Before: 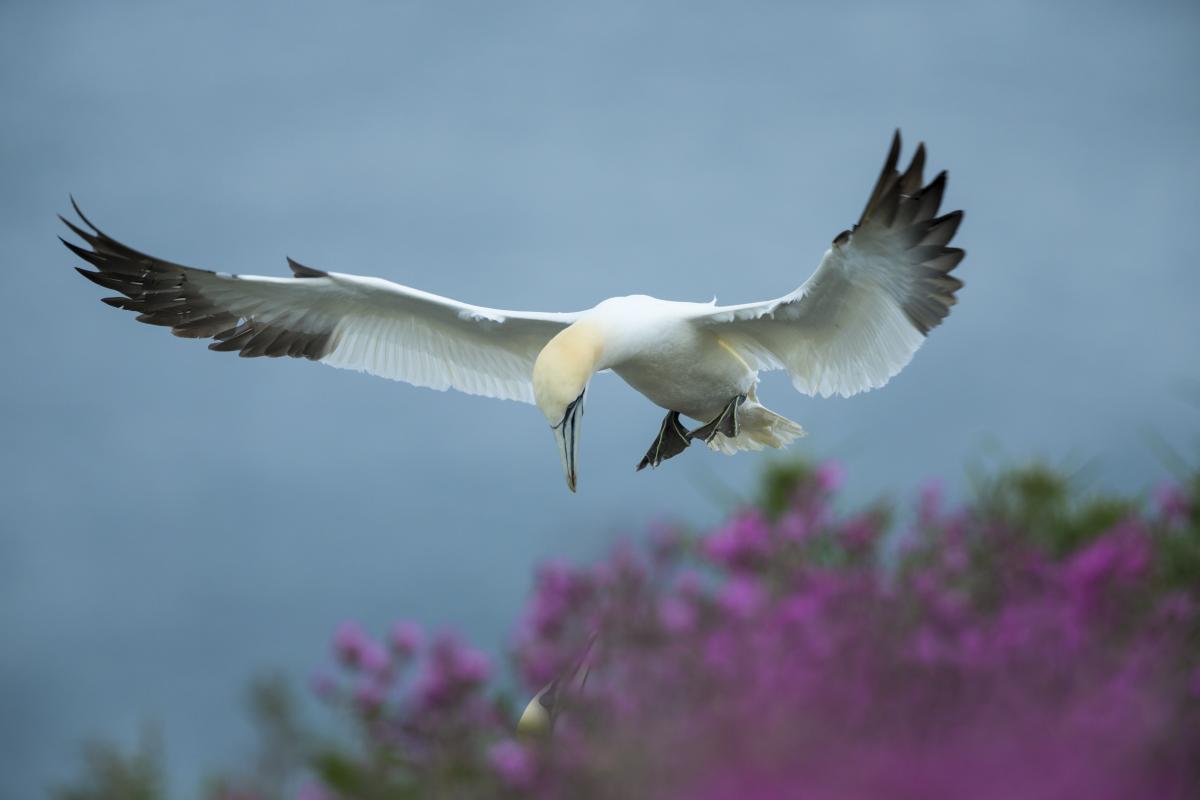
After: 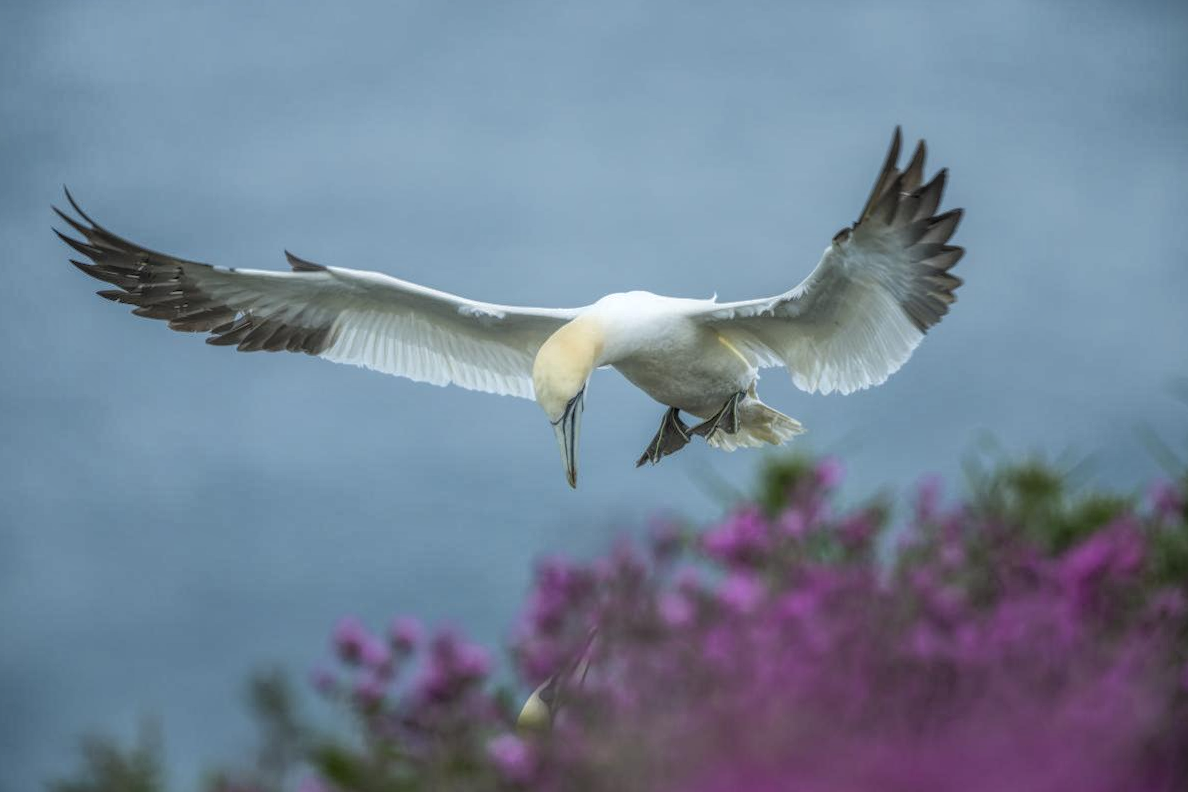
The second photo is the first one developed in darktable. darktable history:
local contrast: highlights 20%, shadows 30%, detail 200%, midtone range 0.2
rotate and perspective: rotation 0.174°, lens shift (vertical) 0.013, lens shift (horizontal) 0.019, shear 0.001, automatic cropping original format, crop left 0.007, crop right 0.991, crop top 0.016, crop bottom 0.997
